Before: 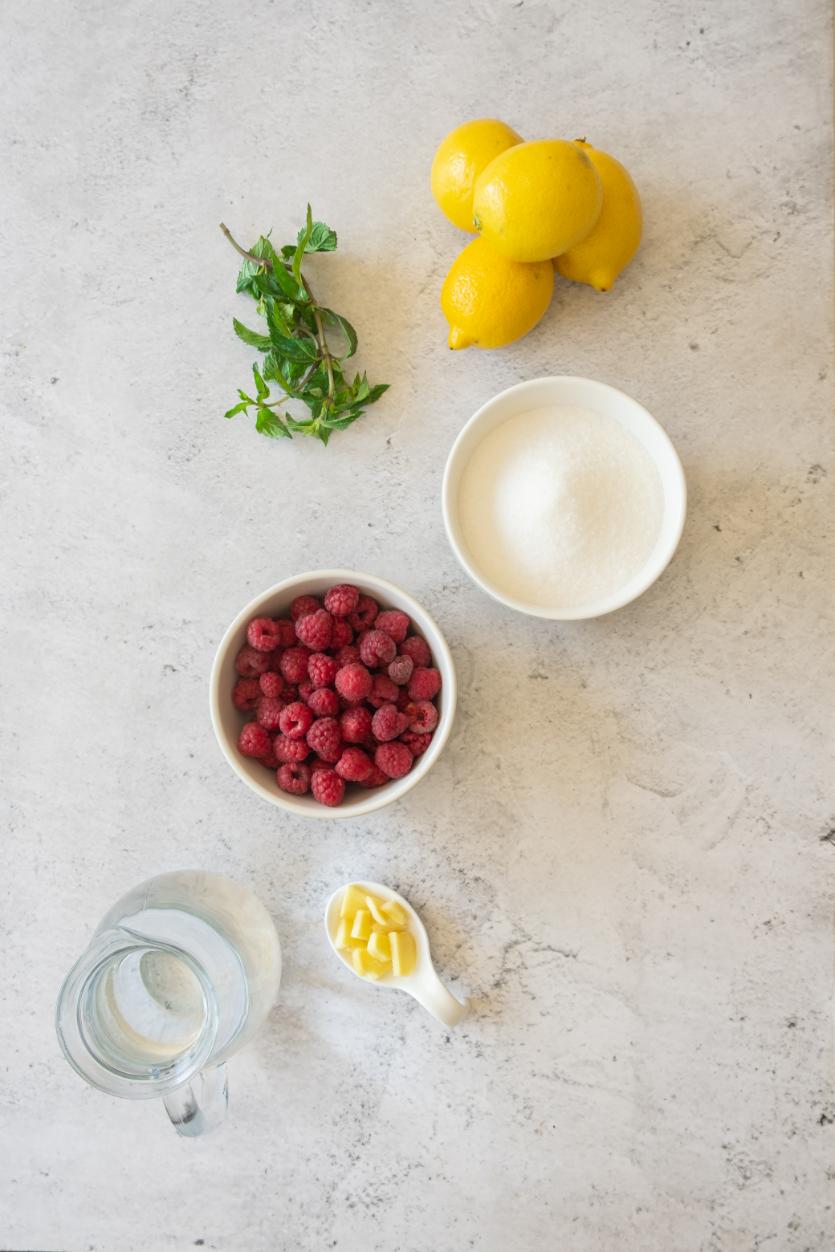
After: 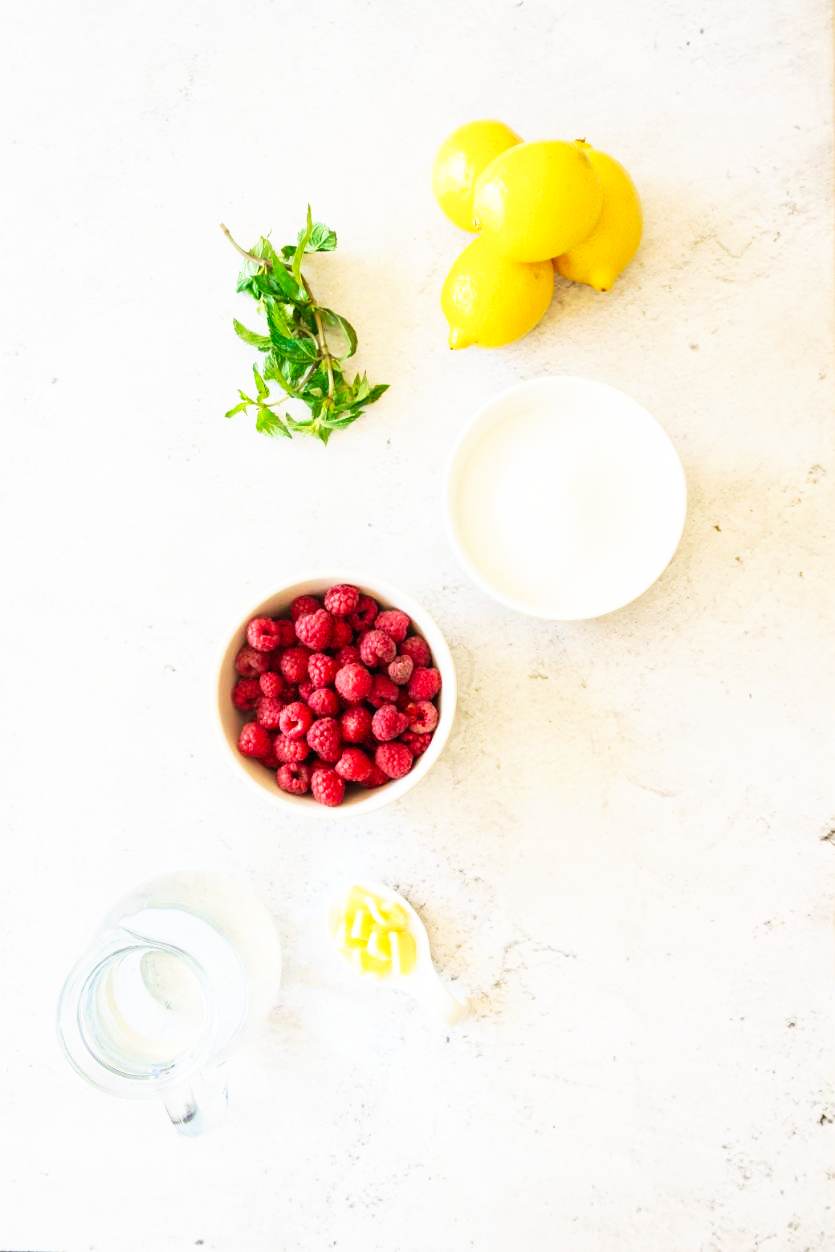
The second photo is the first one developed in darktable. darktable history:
velvia: strength 44.36%
base curve: curves: ch0 [(0, 0) (0.007, 0.004) (0.027, 0.03) (0.046, 0.07) (0.207, 0.54) (0.442, 0.872) (0.673, 0.972) (1, 1)], preserve colors none
